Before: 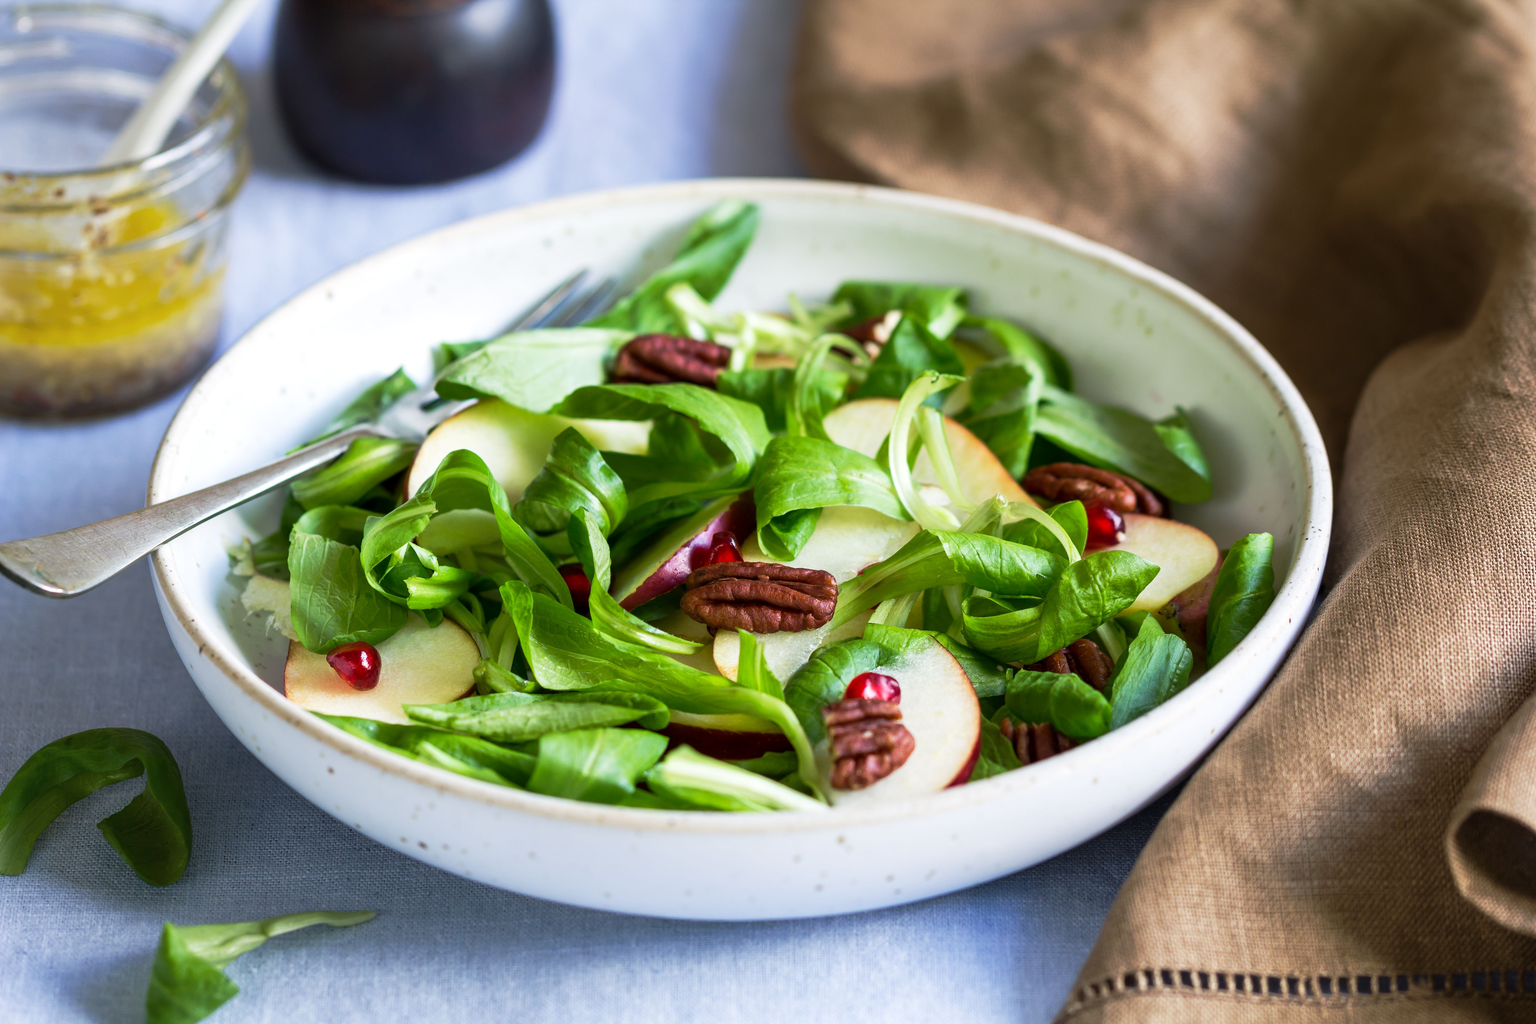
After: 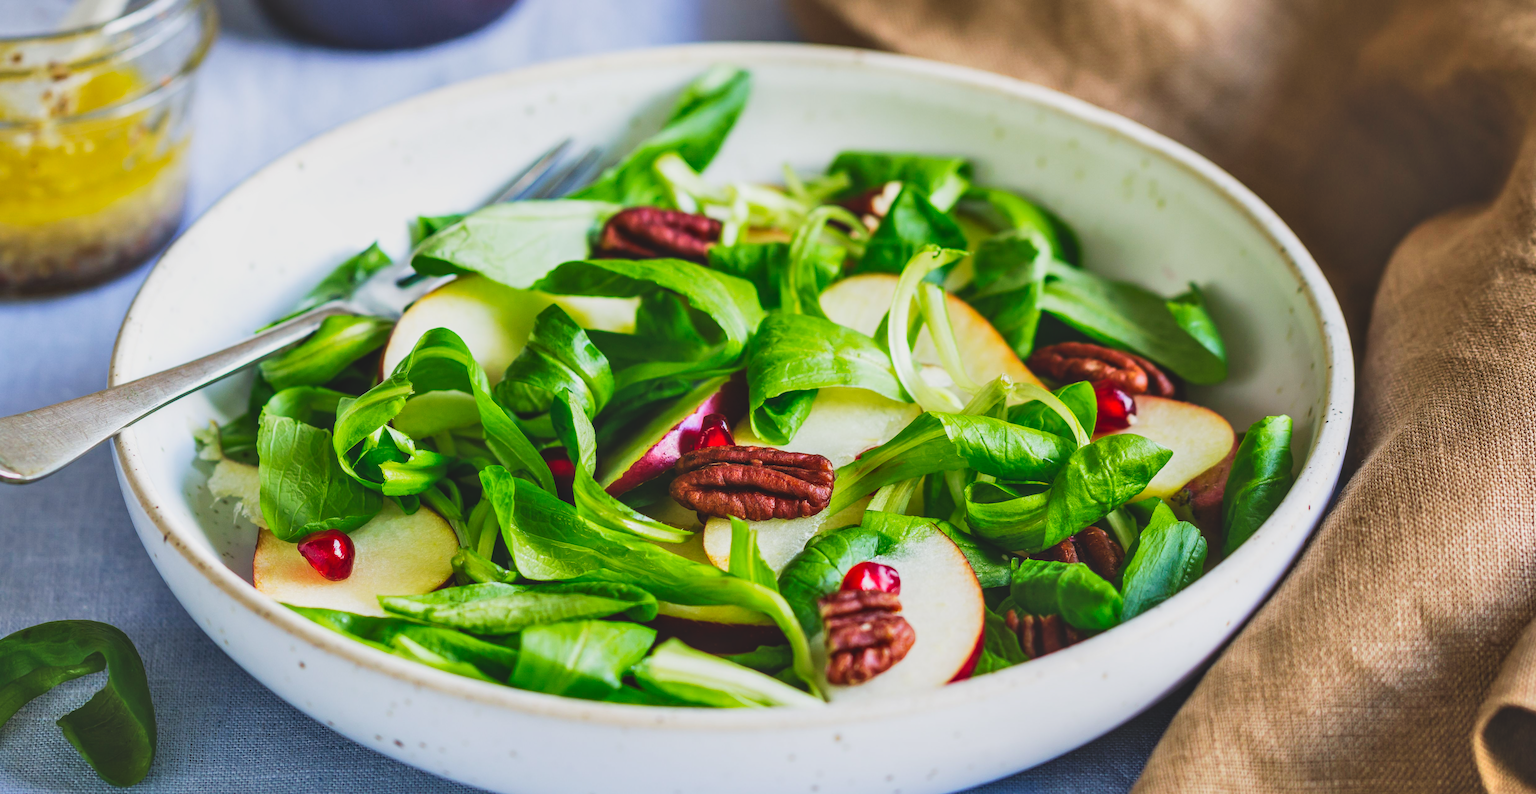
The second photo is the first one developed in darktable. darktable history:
exposure: exposure -1.378 EV, compensate highlight preservation false
tone curve: curves: ch0 [(0, 0) (0.003, 0.003) (0.011, 0.012) (0.025, 0.026) (0.044, 0.046) (0.069, 0.072) (0.1, 0.104) (0.136, 0.141) (0.177, 0.185) (0.224, 0.247) (0.277, 0.335) (0.335, 0.447) (0.399, 0.539) (0.468, 0.636) (0.543, 0.723) (0.623, 0.803) (0.709, 0.873) (0.801, 0.936) (0.898, 0.978) (1, 1)], preserve colors none
crop and rotate: left 2.85%, top 13.482%, right 1.918%, bottom 12.637%
local contrast: on, module defaults
shadows and highlights: radius 112.82, shadows 51.44, white point adjustment 9.08, highlights -4.38, highlights color adjustment 46.44%, soften with gaussian
contrast brightness saturation: contrast -0.194, saturation 0.185
